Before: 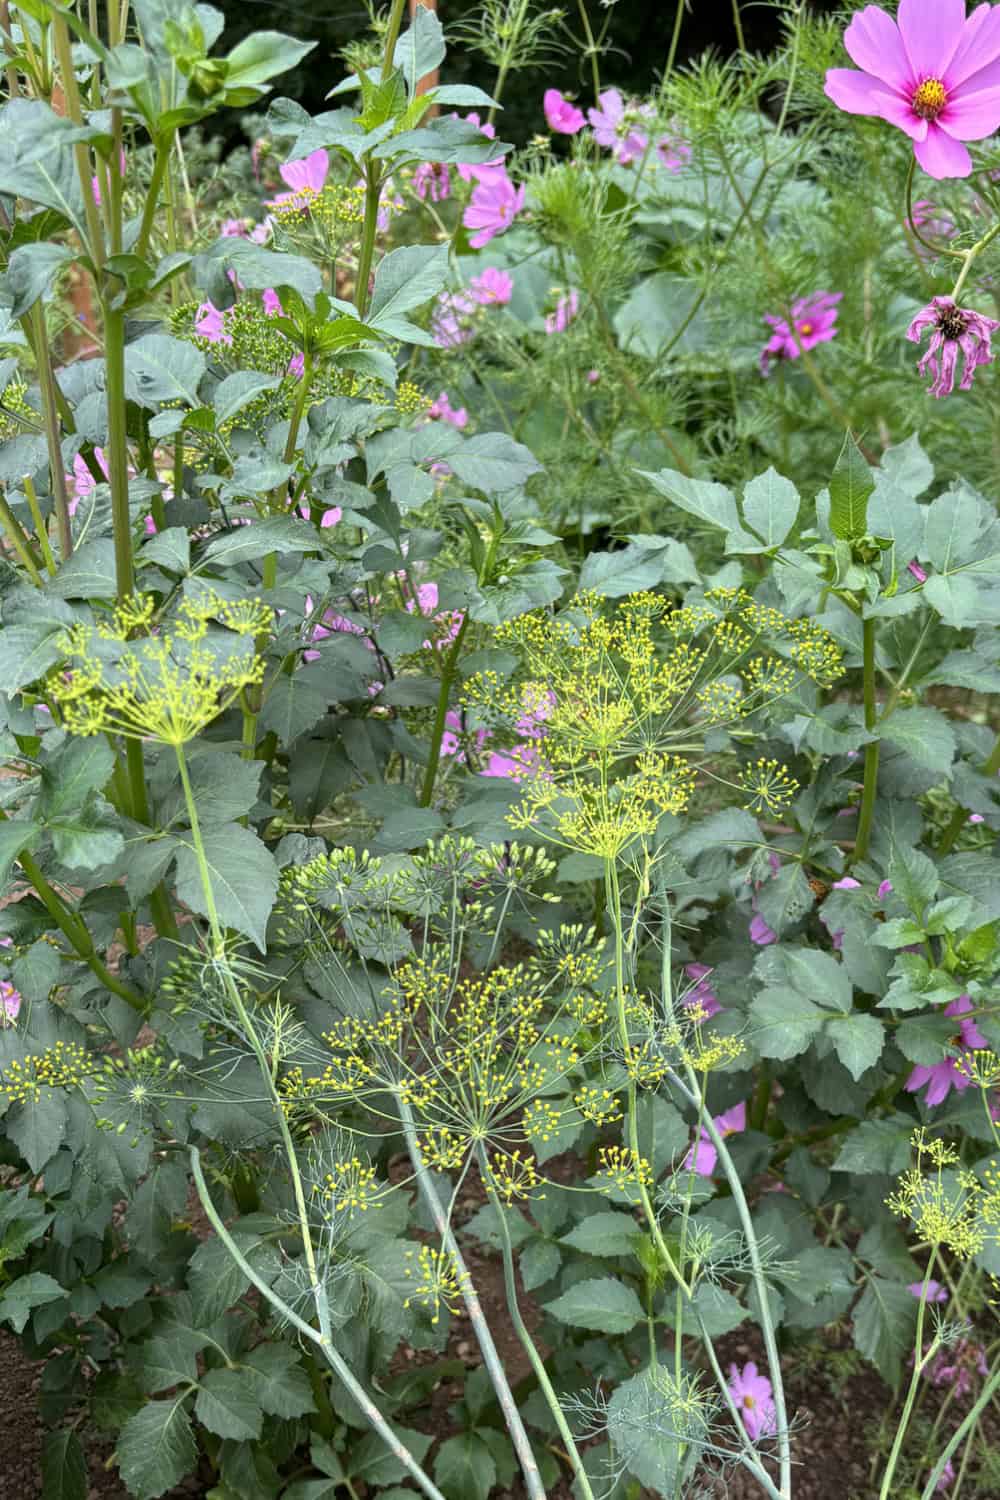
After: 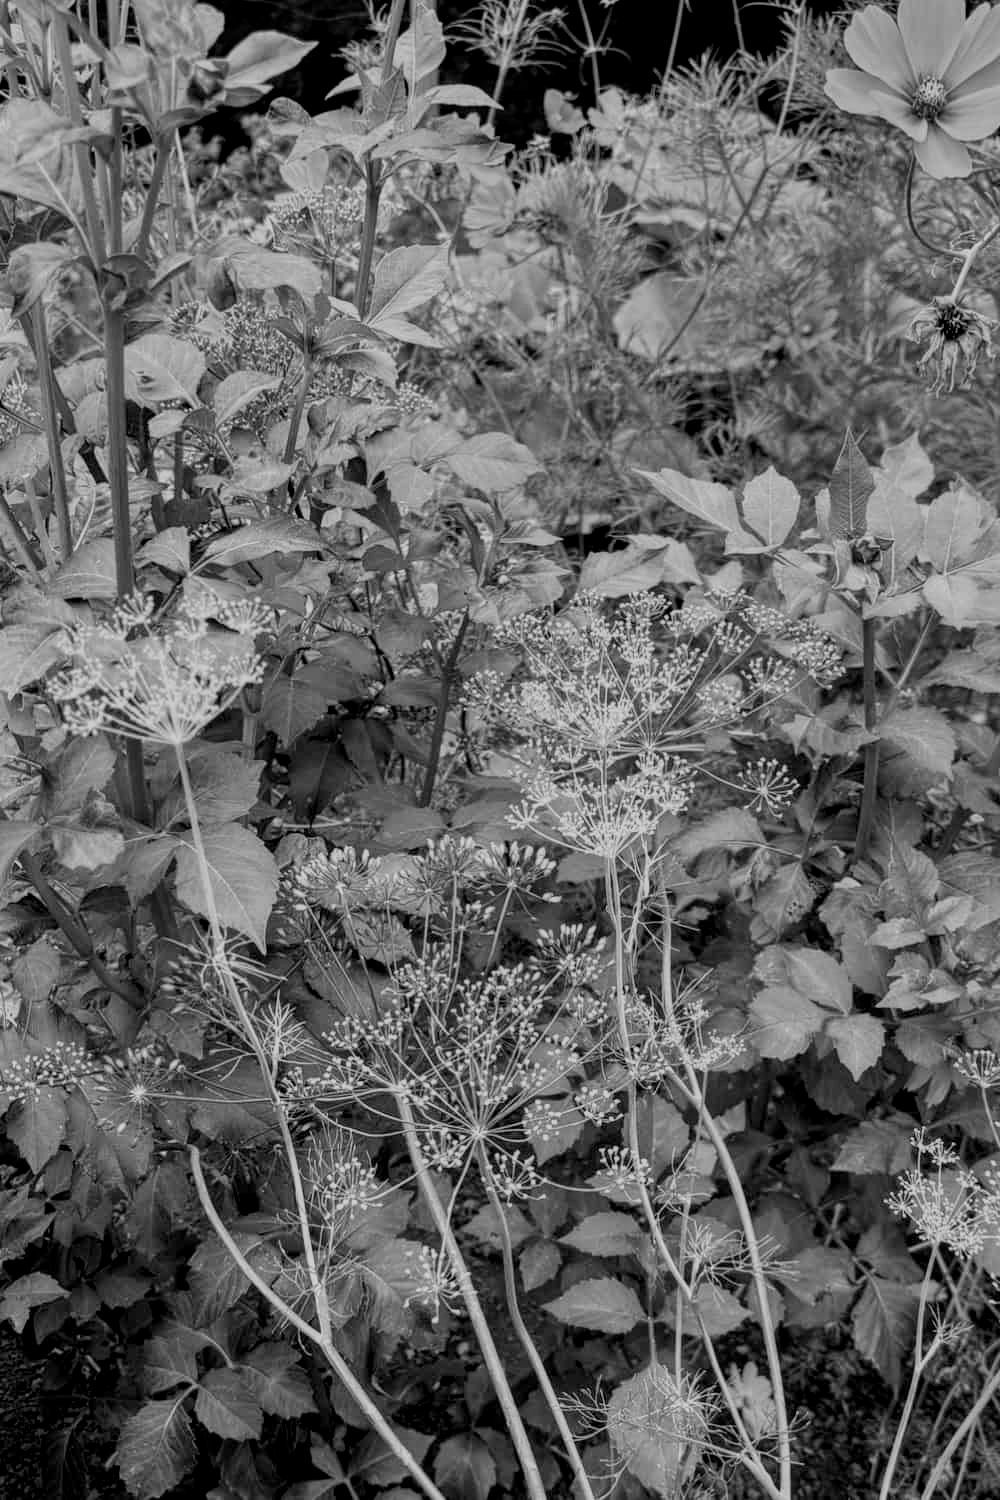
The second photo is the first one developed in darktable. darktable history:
filmic rgb: middle gray luminance 29%, black relative exposure -10.3 EV, white relative exposure 5.5 EV, threshold 6 EV, target black luminance 0%, hardness 3.95, latitude 2.04%, contrast 1.132, highlights saturation mix 5%, shadows ↔ highlights balance 15.11%, preserve chrominance no, color science v3 (2019), use custom middle-gray values true, iterations of high-quality reconstruction 0, enable highlight reconstruction true
color contrast: green-magenta contrast 0, blue-yellow contrast 0
local contrast: on, module defaults
exposure: exposure 0.15 EV, compensate highlight preservation false
